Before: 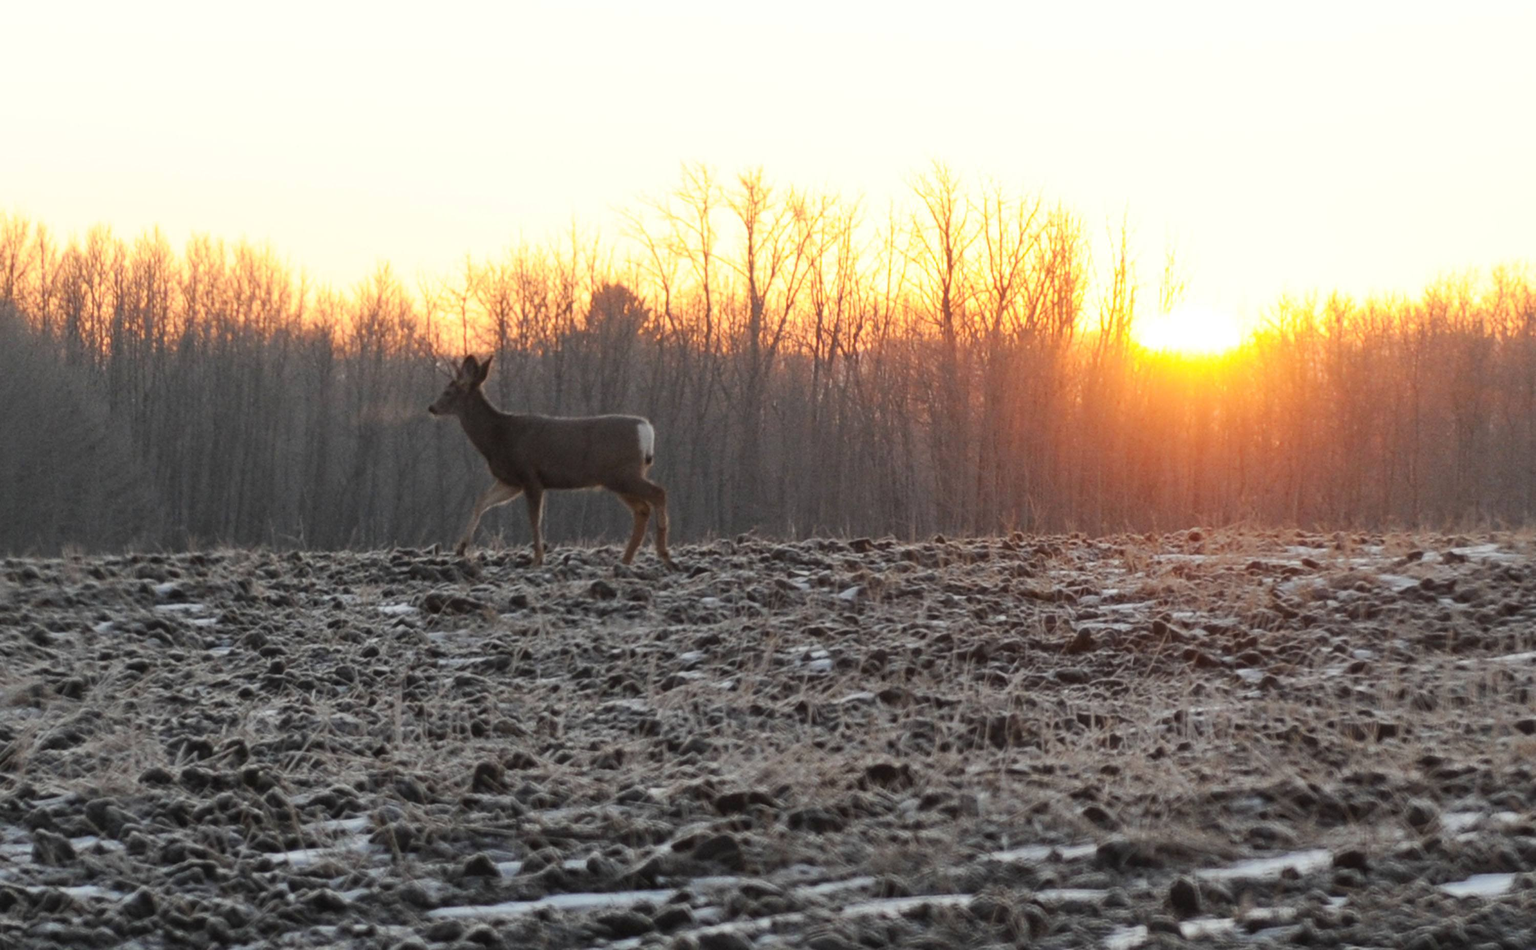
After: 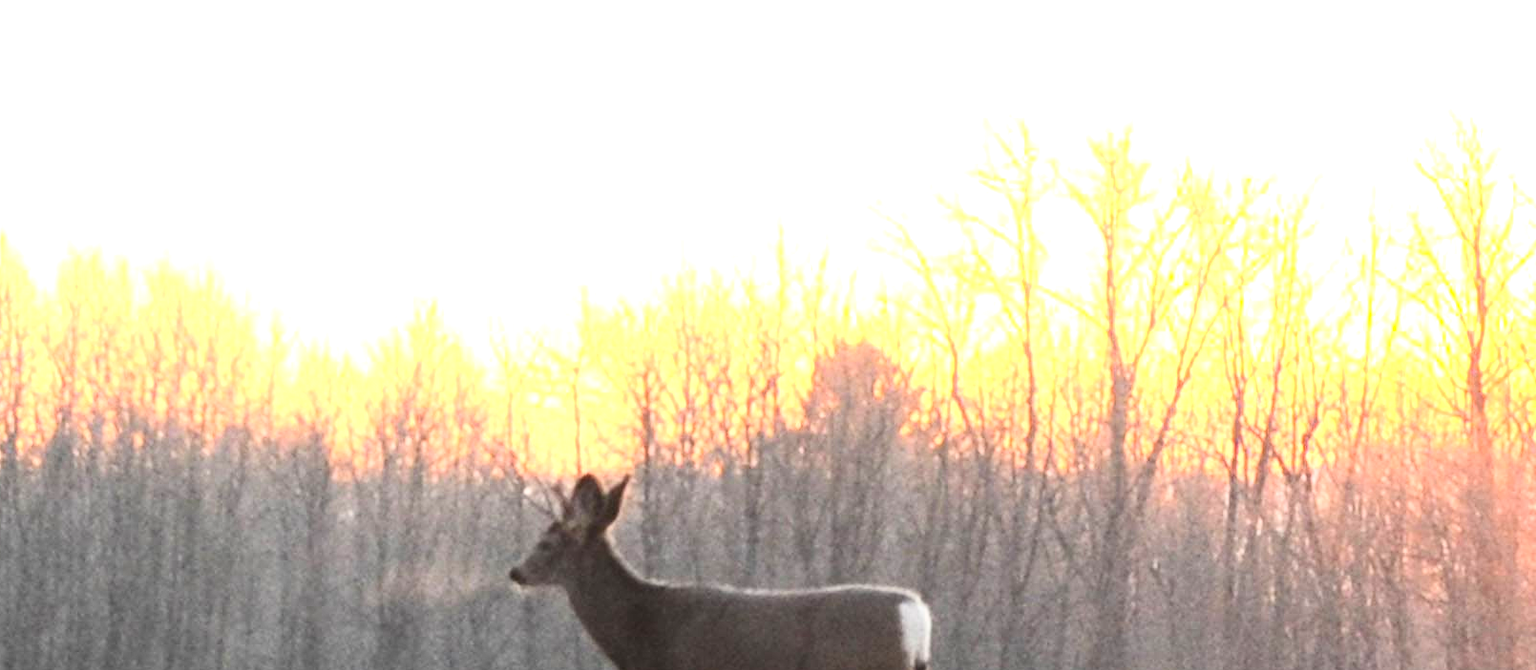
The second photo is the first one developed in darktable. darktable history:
crop: left 10.121%, top 10.631%, right 36.218%, bottom 51.526%
contrast brightness saturation: contrast 0.24, brightness 0.09
exposure: black level correction 0, exposure 1.2 EV, compensate exposure bias true, compensate highlight preservation false
